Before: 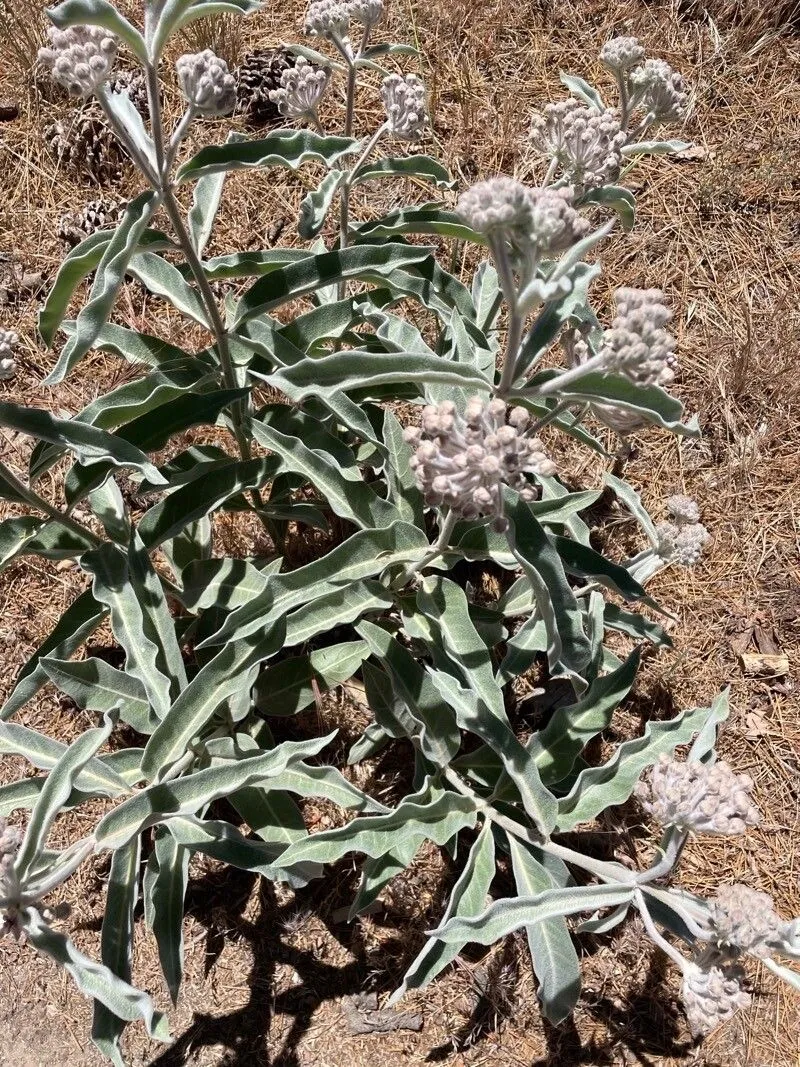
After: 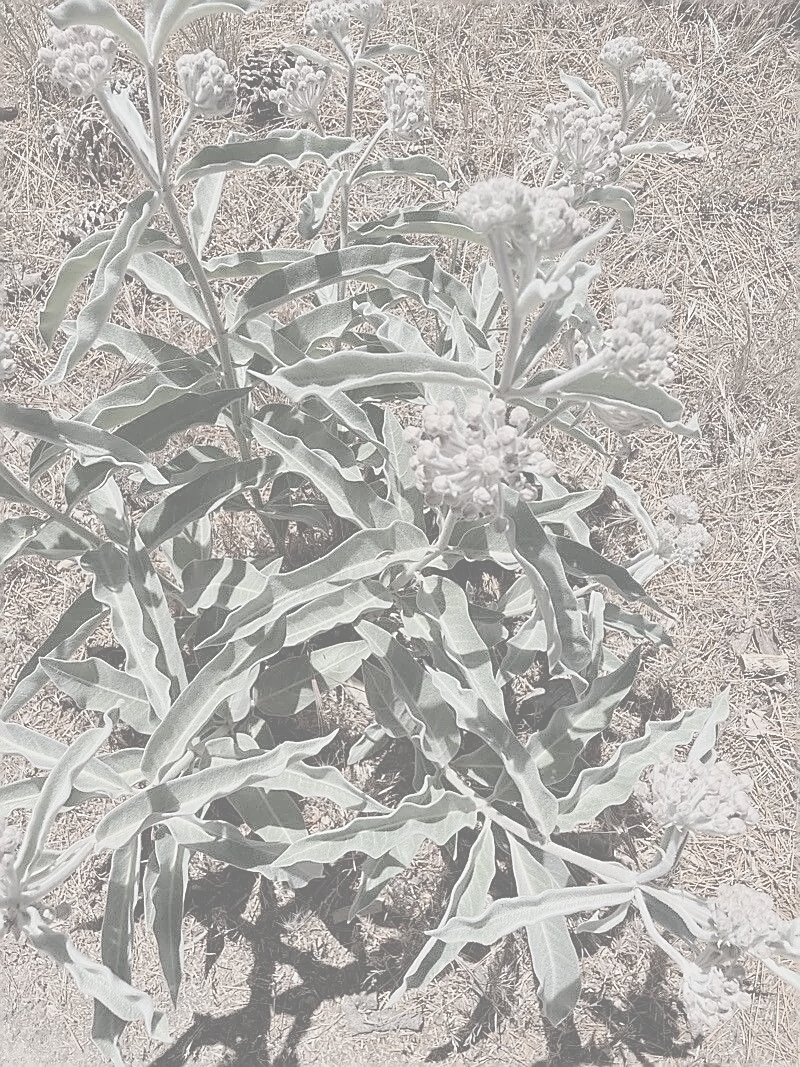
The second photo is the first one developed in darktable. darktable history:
sharpen: radius 1.4, amount 1.25, threshold 0.7
contrast brightness saturation: contrast -0.32, brightness 0.75, saturation -0.78
exposure: compensate highlight preservation false
